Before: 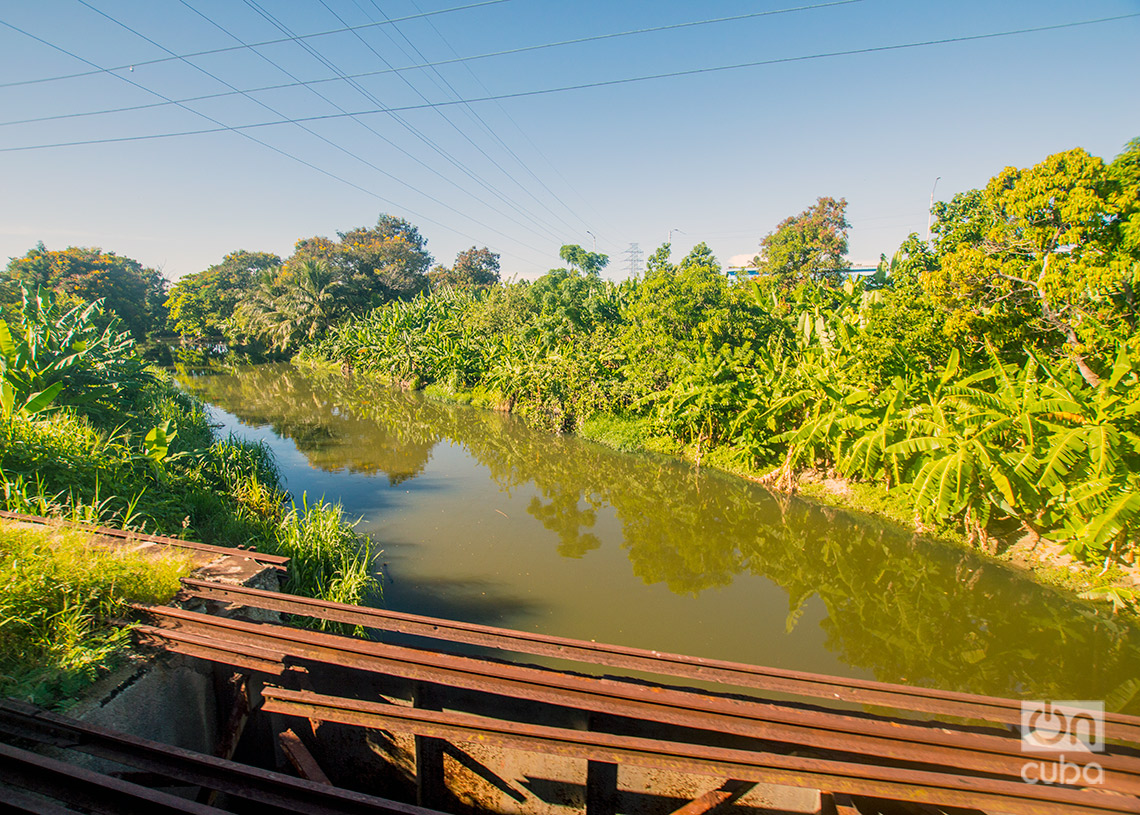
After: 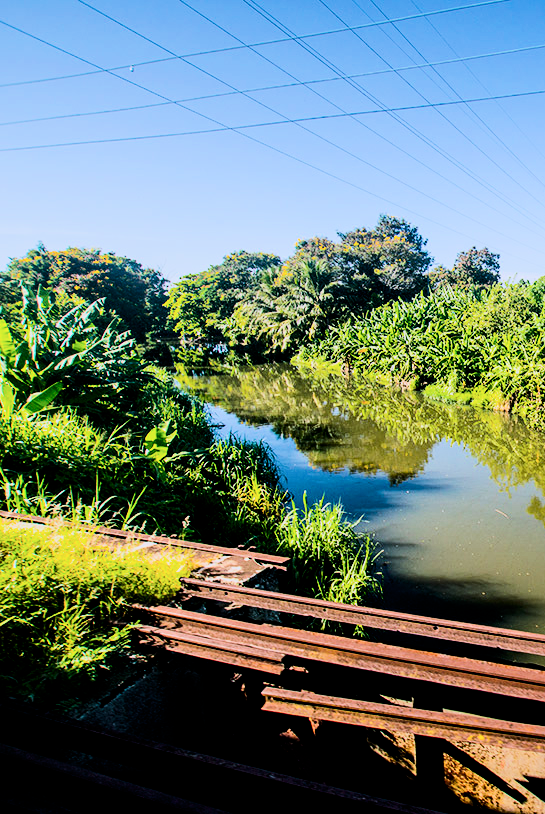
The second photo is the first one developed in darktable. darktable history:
contrast brightness saturation: contrast 0.284
filmic rgb: black relative exposure -3.09 EV, white relative exposure 7.07 EV, hardness 1.48, contrast 1.353
color balance rgb: linear chroma grading › global chroma 15.554%, perceptual saturation grading › global saturation -0.399%, perceptual brilliance grading › global brilliance 14.684%, perceptual brilliance grading › shadows -34.788%, global vibrance 20%
crop and rotate: left 0.04%, top 0%, right 52.122%
color calibration: output R [1.003, 0.027, -0.041, 0], output G [-0.018, 1.043, -0.038, 0], output B [0.071, -0.086, 1.017, 0], illuminant custom, x 0.389, y 0.387, temperature 3802.73 K
